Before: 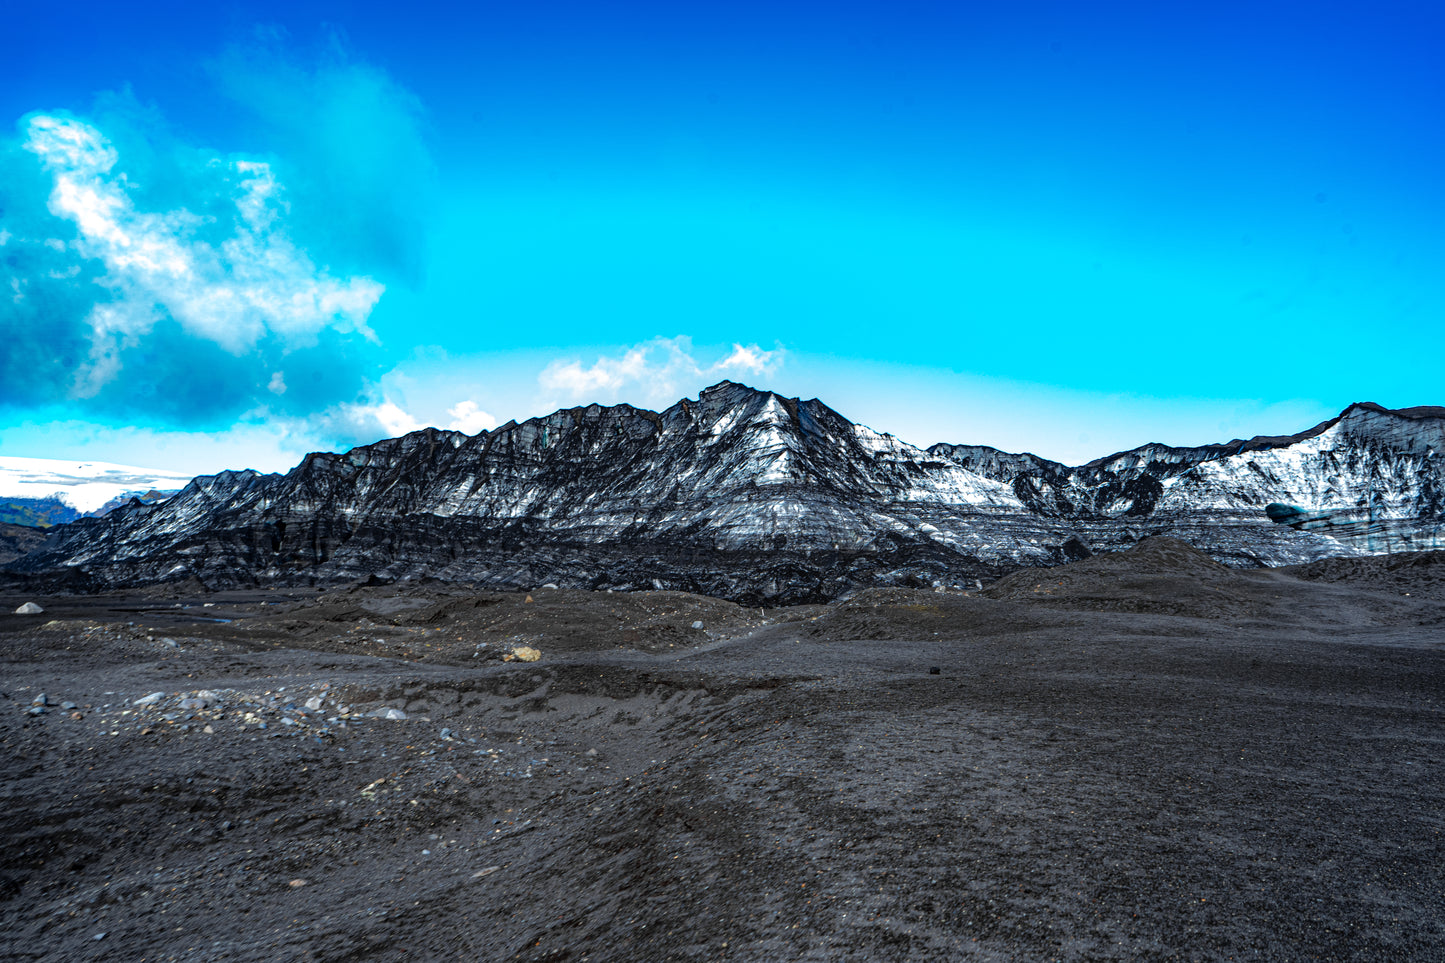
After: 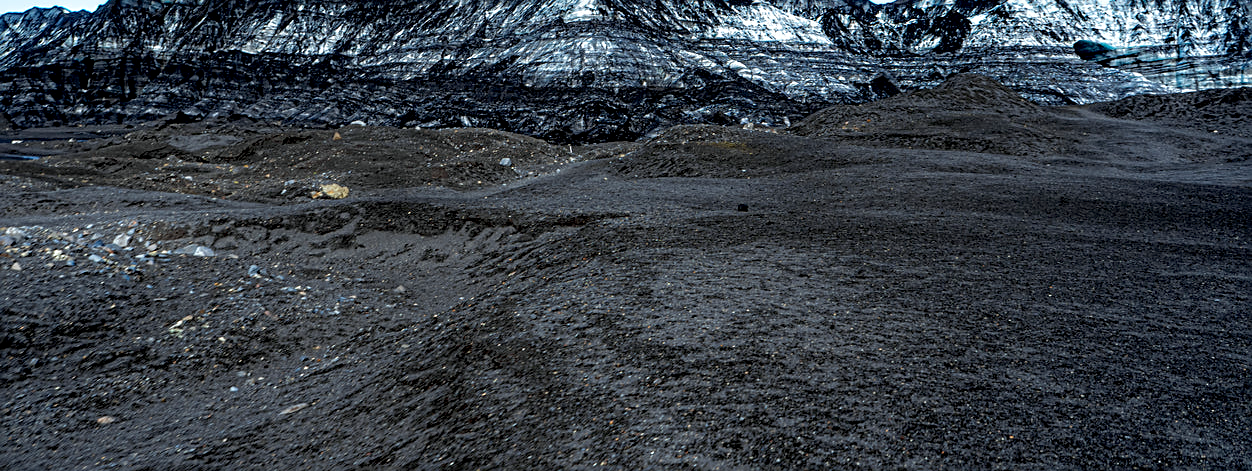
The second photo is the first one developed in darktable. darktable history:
exposure: black level correction 0.009, compensate highlight preservation false
crop and rotate: left 13.306%, top 48.129%, bottom 2.928%
white balance: red 0.978, blue 0.999
sharpen: on, module defaults
